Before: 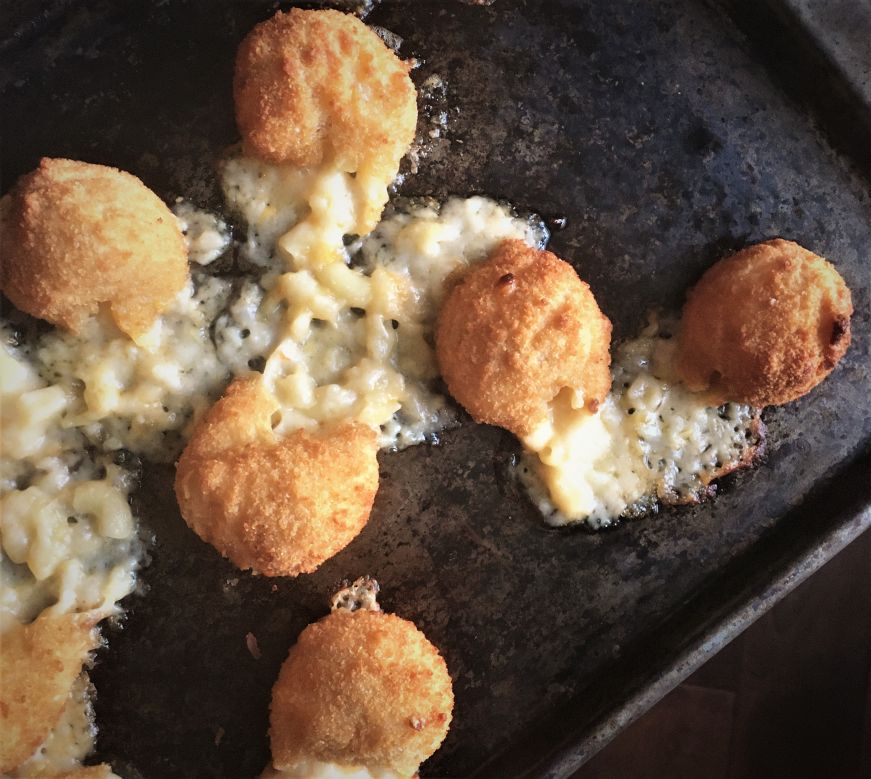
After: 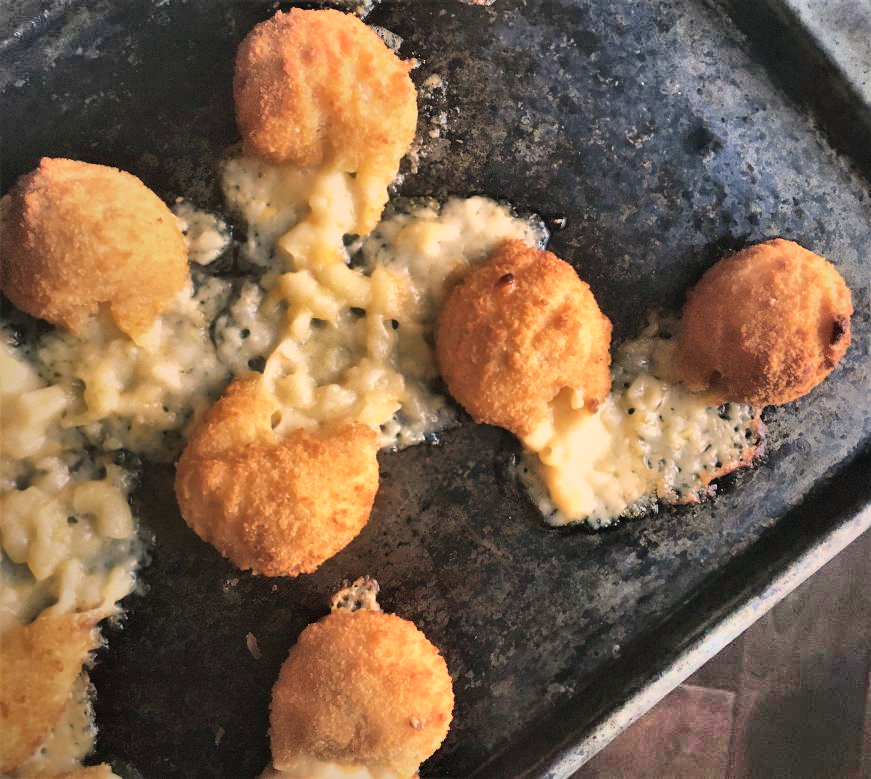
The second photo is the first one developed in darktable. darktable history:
white balance: red 1.045, blue 0.932
color balance rgb: shadows lift › chroma 5.41%, shadows lift › hue 240°, highlights gain › chroma 3.74%, highlights gain › hue 60°, saturation formula JzAzBz (2021)
shadows and highlights: radius 123.98, shadows 100, white point adjustment -3, highlights -100, highlights color adjustment 89.84%, soften with gaussian
